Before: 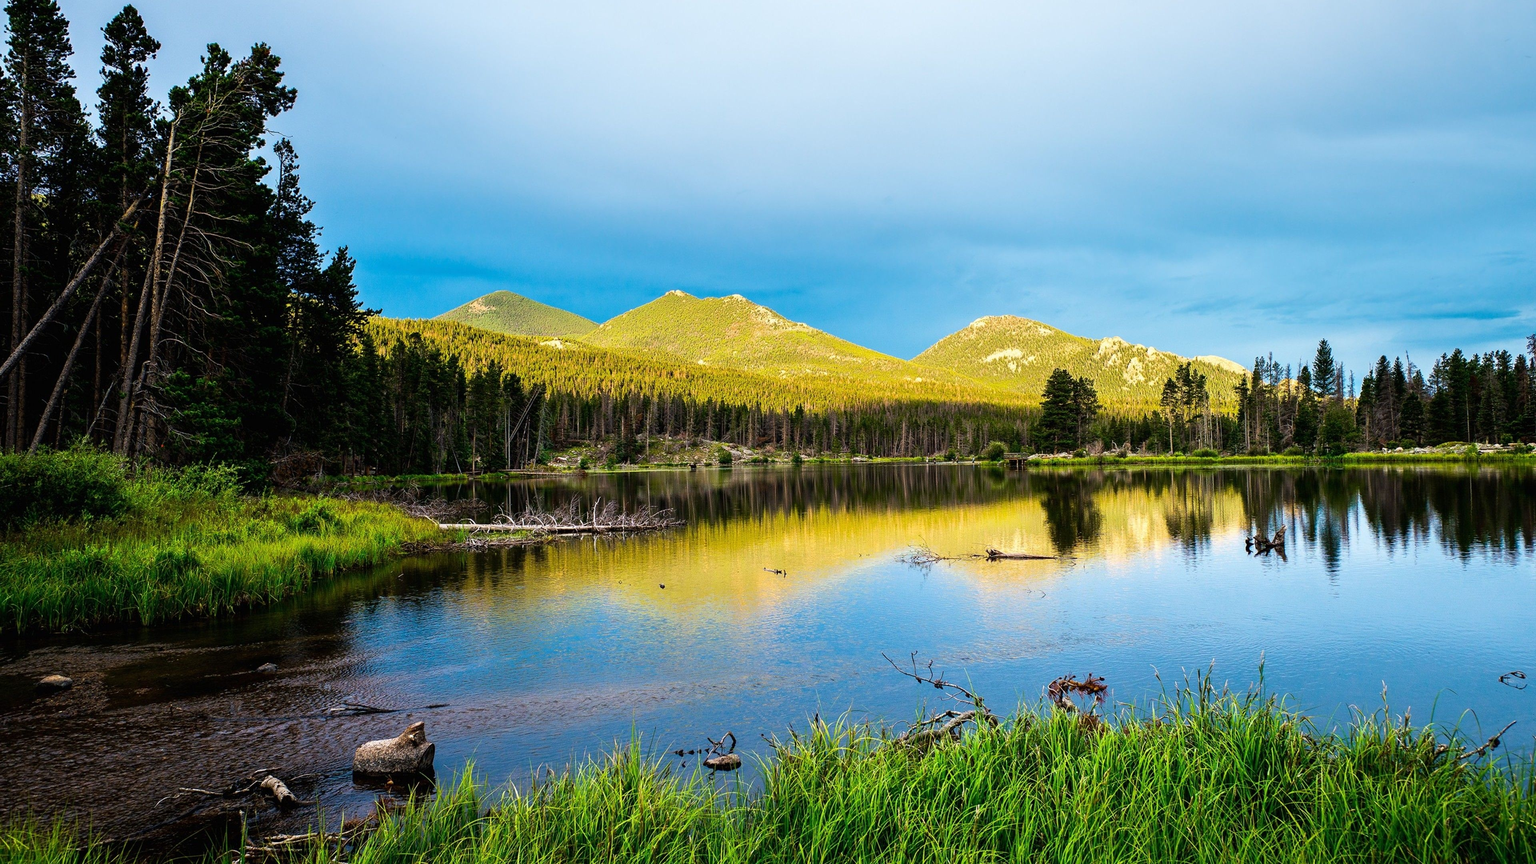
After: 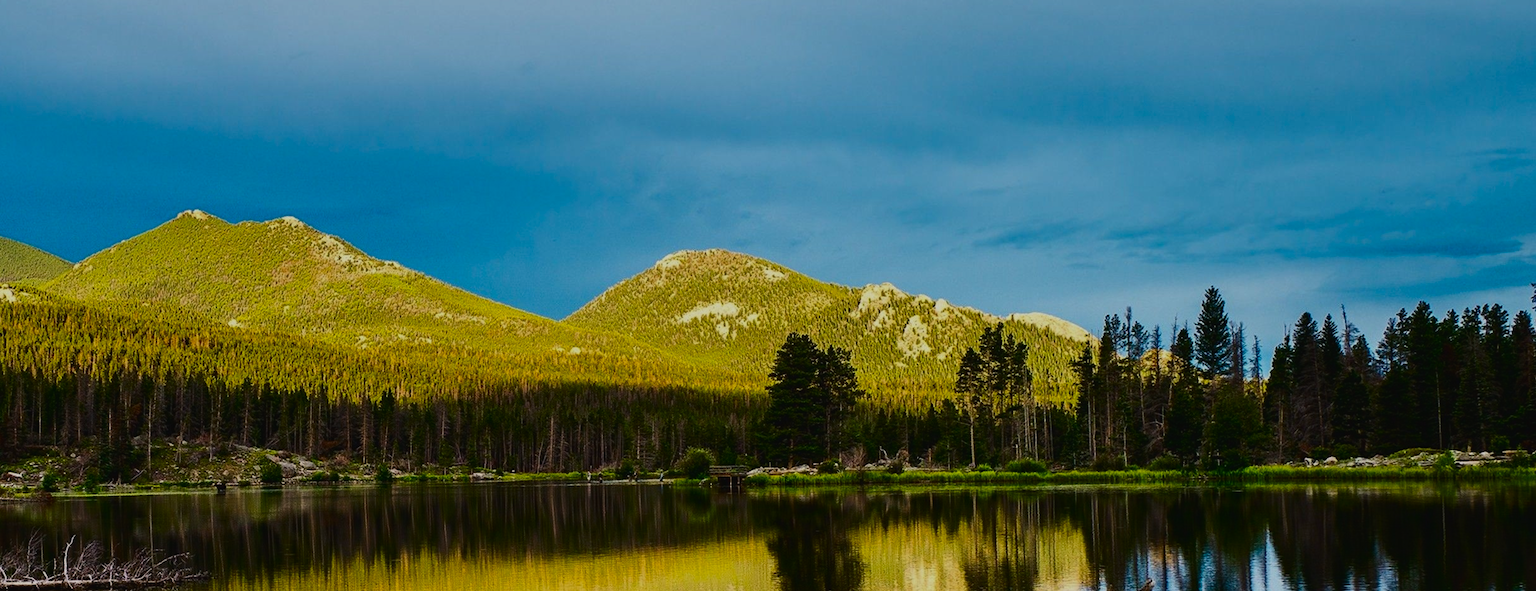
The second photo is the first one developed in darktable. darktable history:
crop: left 36.011%, top 18.158%, right 0.376%, bottom 38.265%
contrast brightness saturation: contrast 0.095, brightness -0.262, saturation 0.149
exposure: black level correction -0.015, exposure -0.524 EV, compensate highlight preservation false
